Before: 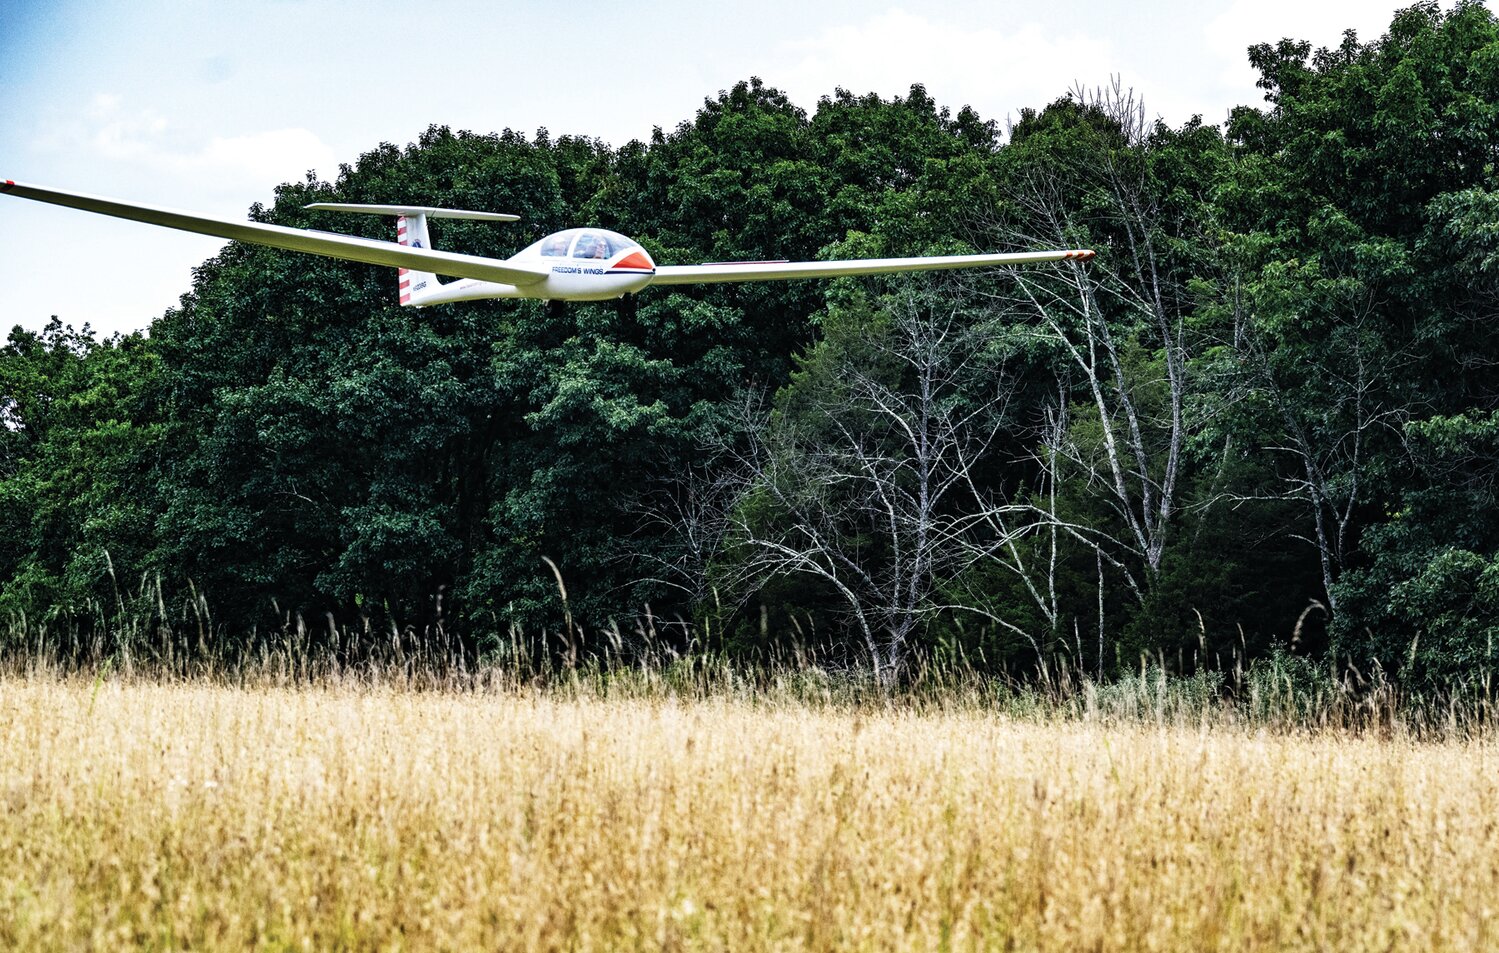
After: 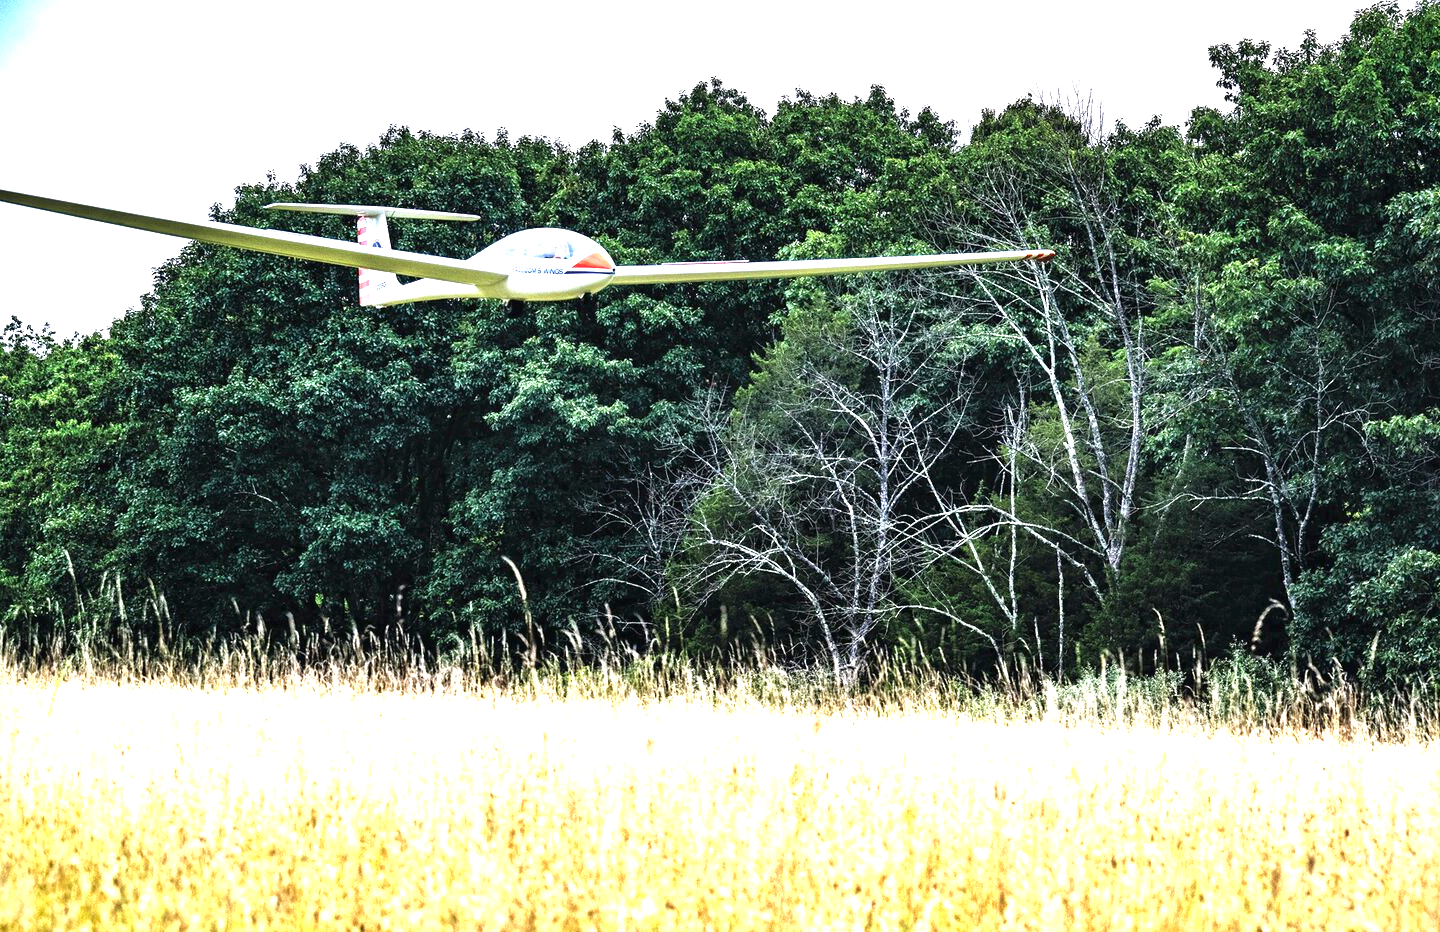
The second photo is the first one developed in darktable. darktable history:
vignetting: fall-off start 99.36%, brightness -0.991, saturation 0.489
exposure: black level correction 0, exposure 1.443 EV, compensate exposure bias true, compensate highlight preservation false
crop and rotate: left 2.72%, right 1.153%, bottom 2.193%
